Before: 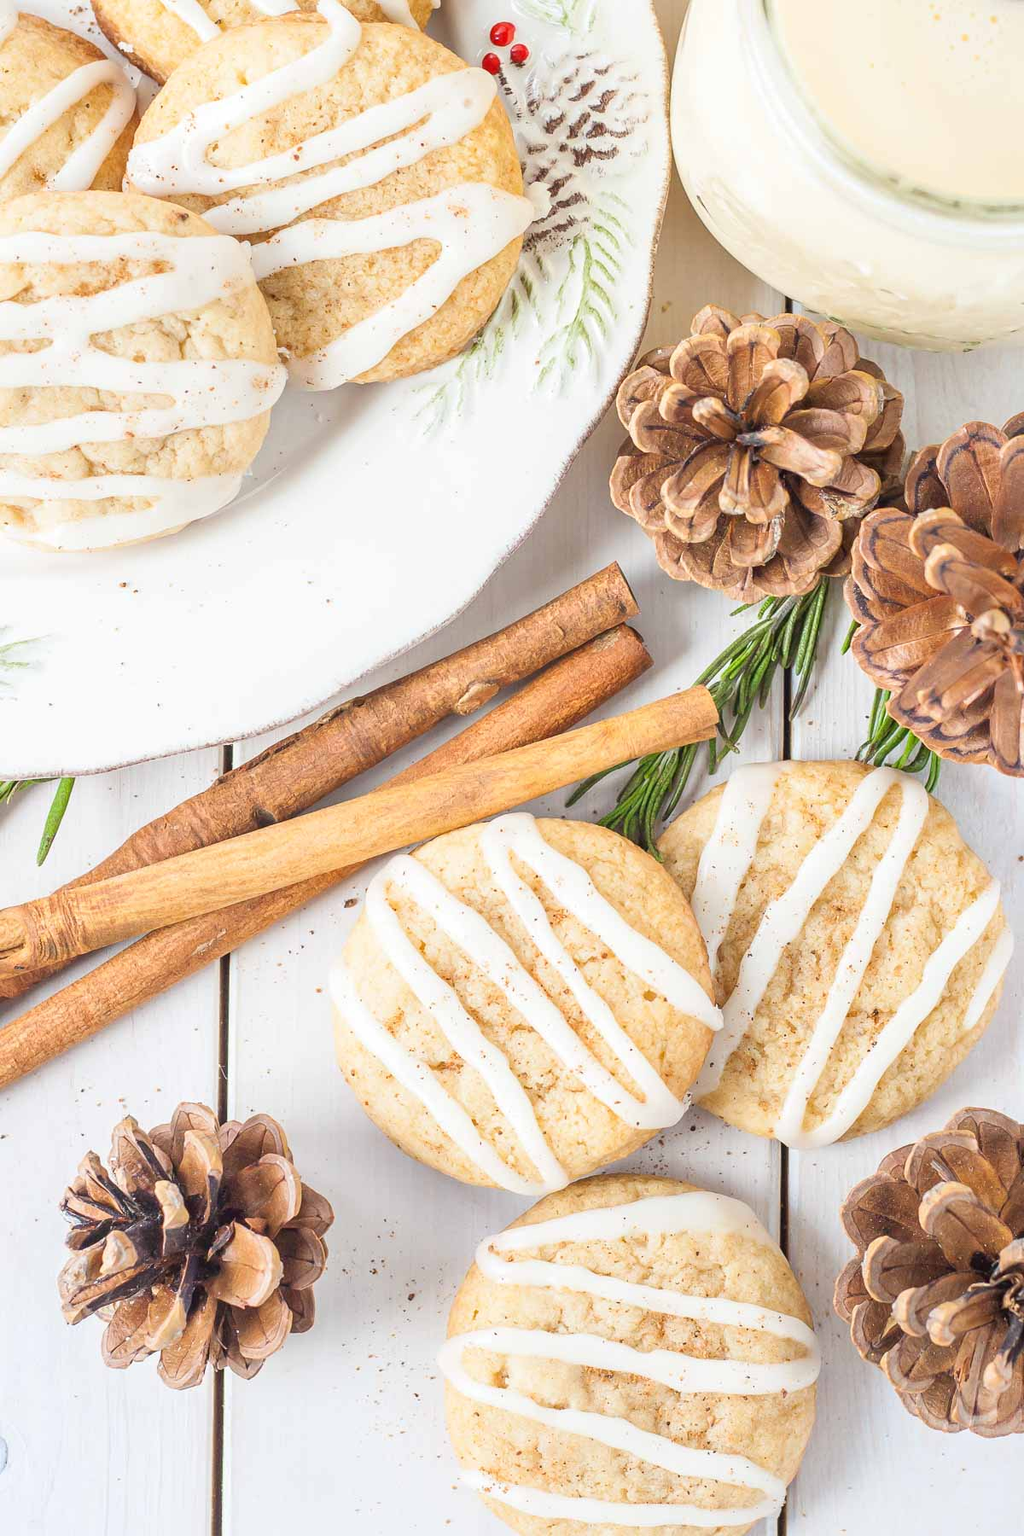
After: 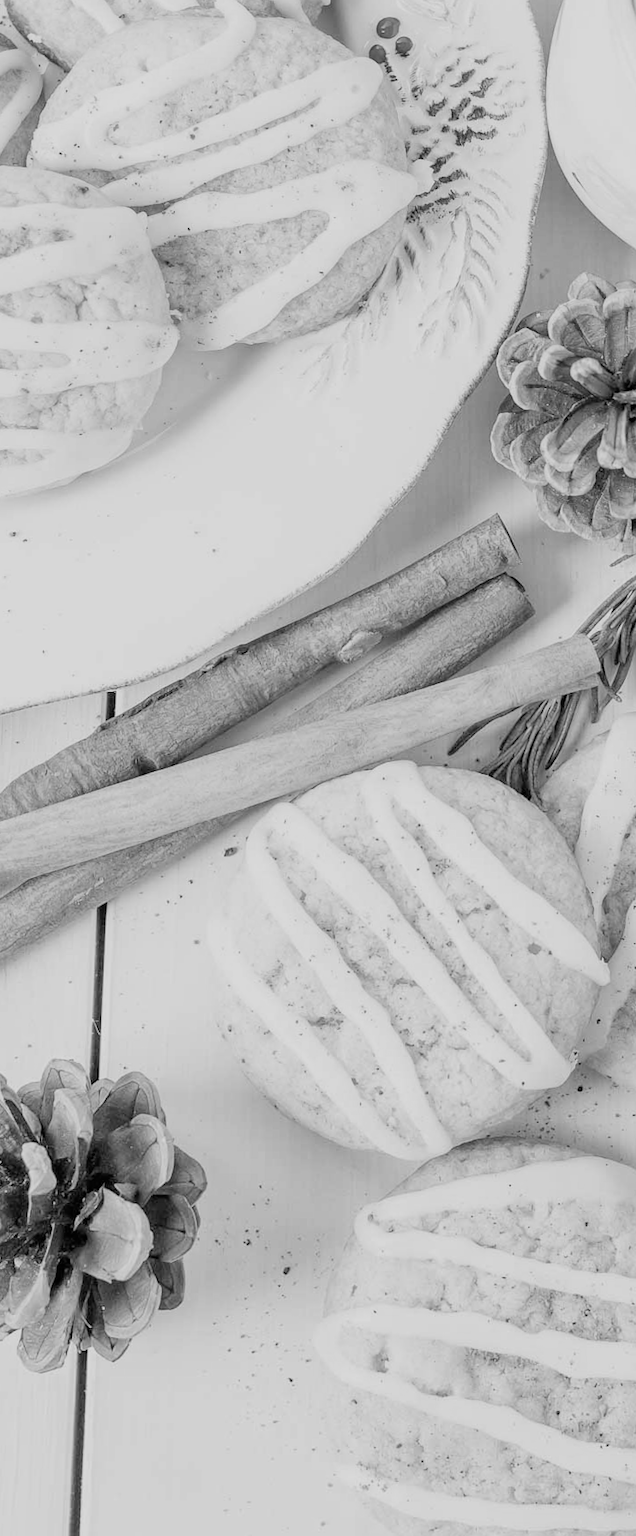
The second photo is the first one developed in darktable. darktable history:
filmic rgb: black relative exposure -4.88 EV, hardness 2.82
monochrome: on, module defaults
crop and rotate: left 8.786%, right 24.548%
rotate and perspective: rotation 0.215°, lens shift (vertical) -0.139, crop left 0.069, crop right 0.939, crop top 0.002, crop bottom 0.996
